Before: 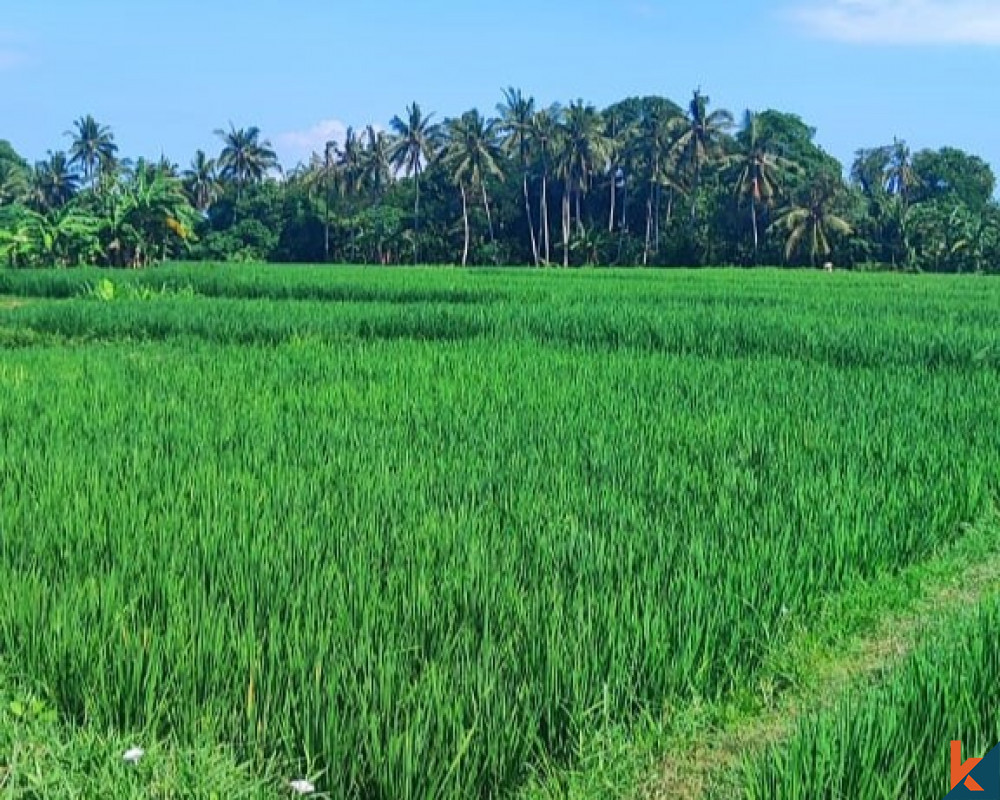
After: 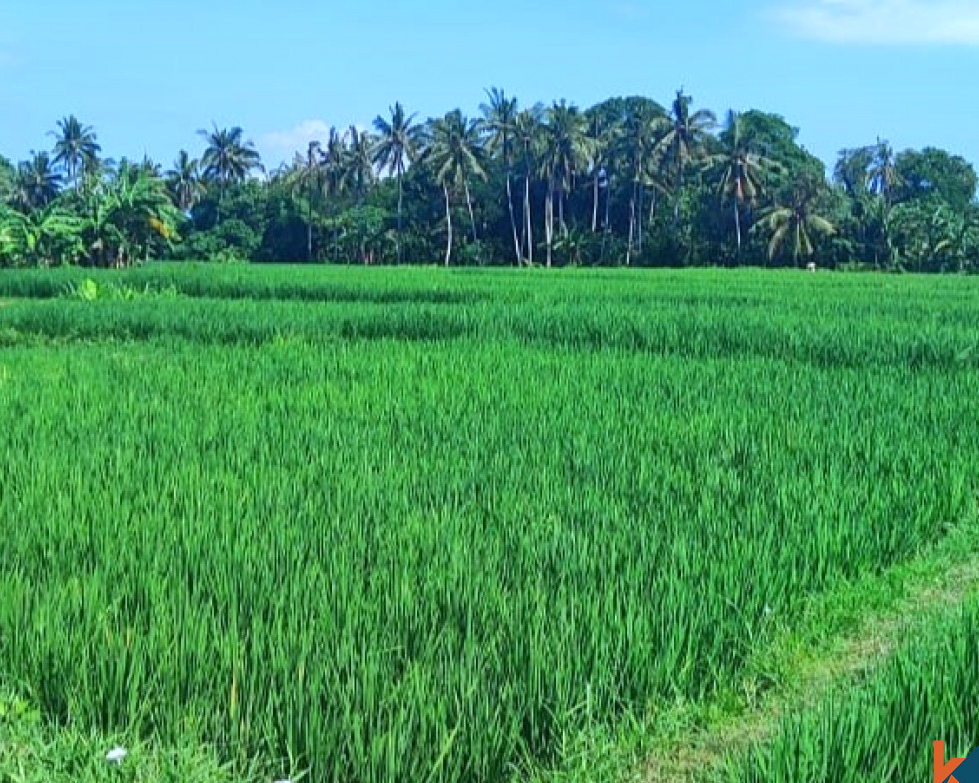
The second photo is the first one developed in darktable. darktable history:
white balance: red 0.925, blue 1.046
crop: left 1.743%, right 0.268%, bottom 2.011%
exposure: exposure 0.191 EV, compensate highlight preservation false
